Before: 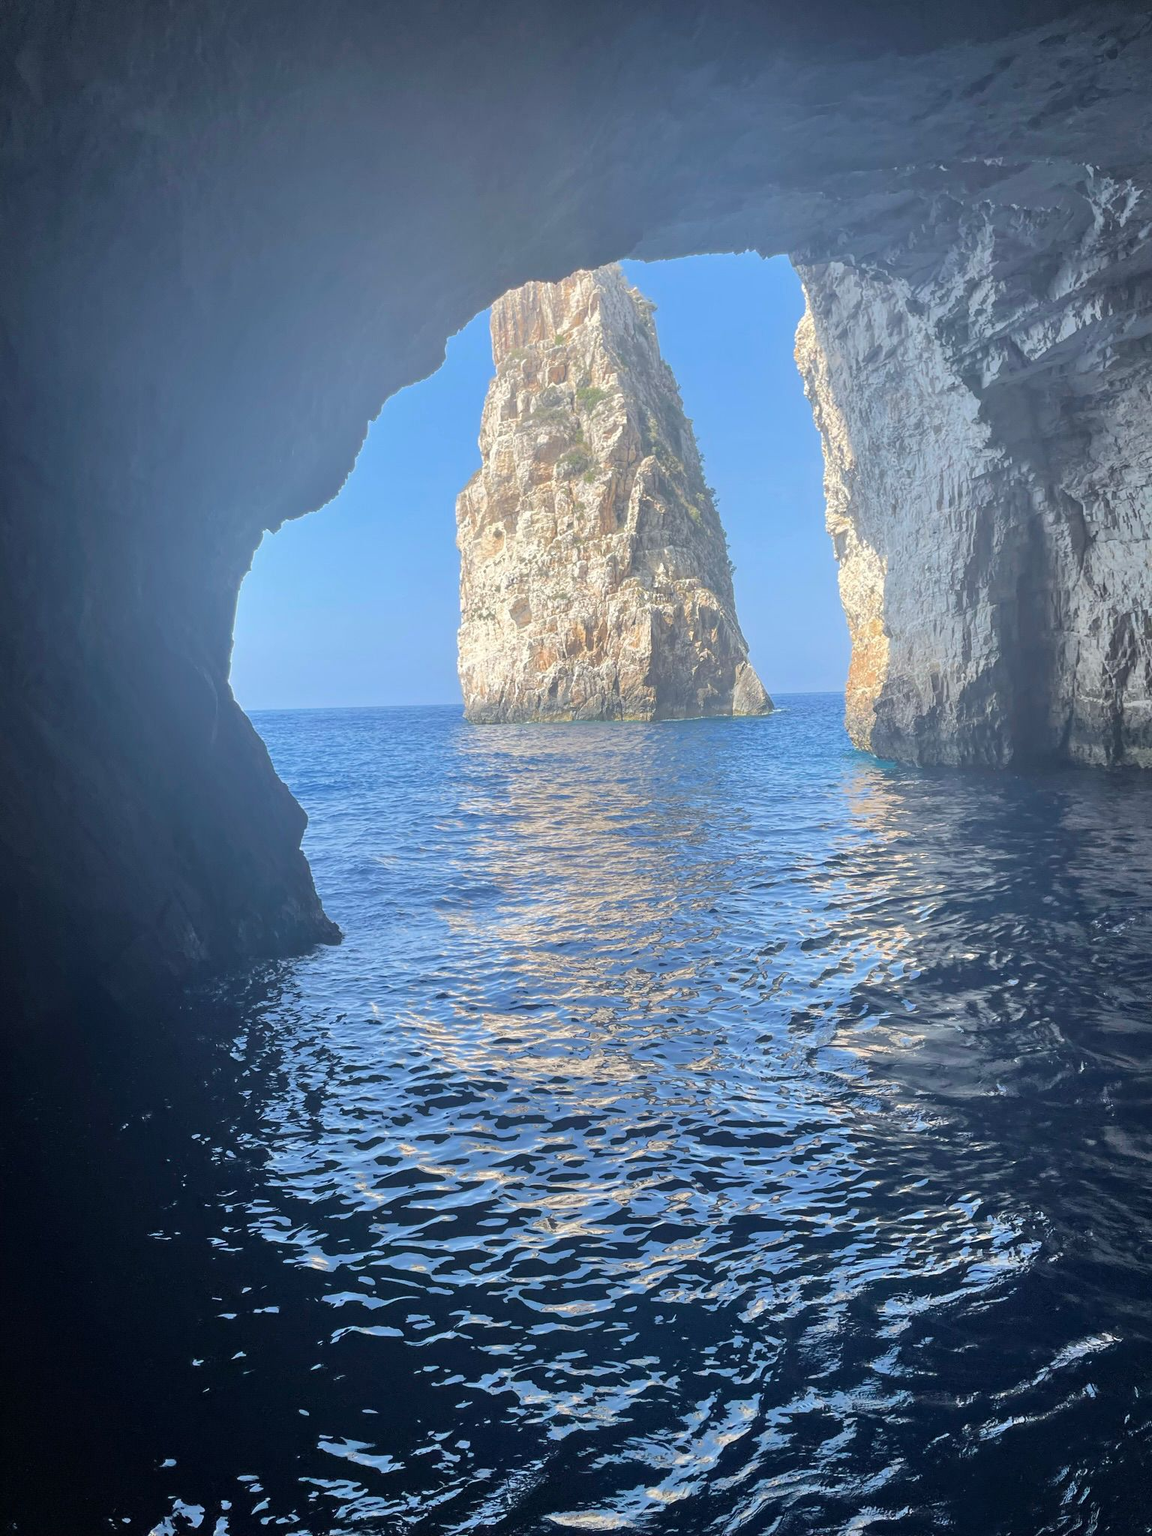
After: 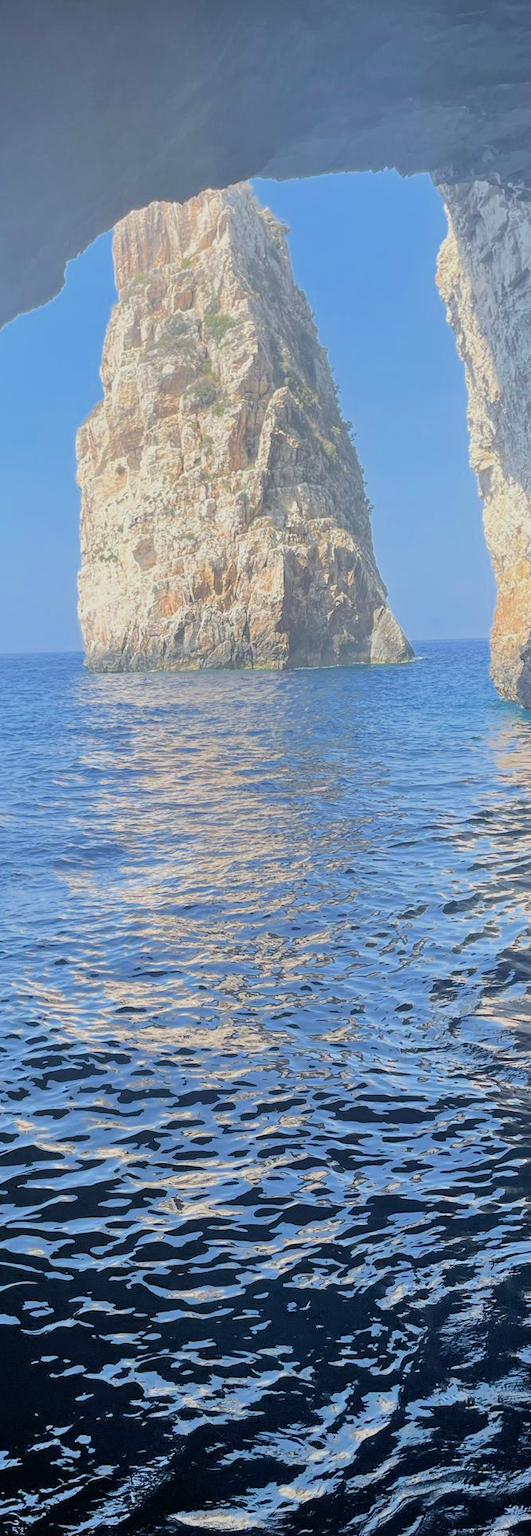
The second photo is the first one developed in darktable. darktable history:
crop: left 33.452%, top 6.025%, right 23.155%
filmic rgb: threshold 3 EV, hardness 4.17, latitude 50%, contrast 1.1, preserve chrominance max RGB, color science v6 (2022), contrast in shadows safe, contrast in highlights safe, enable highlight reconstruction true
